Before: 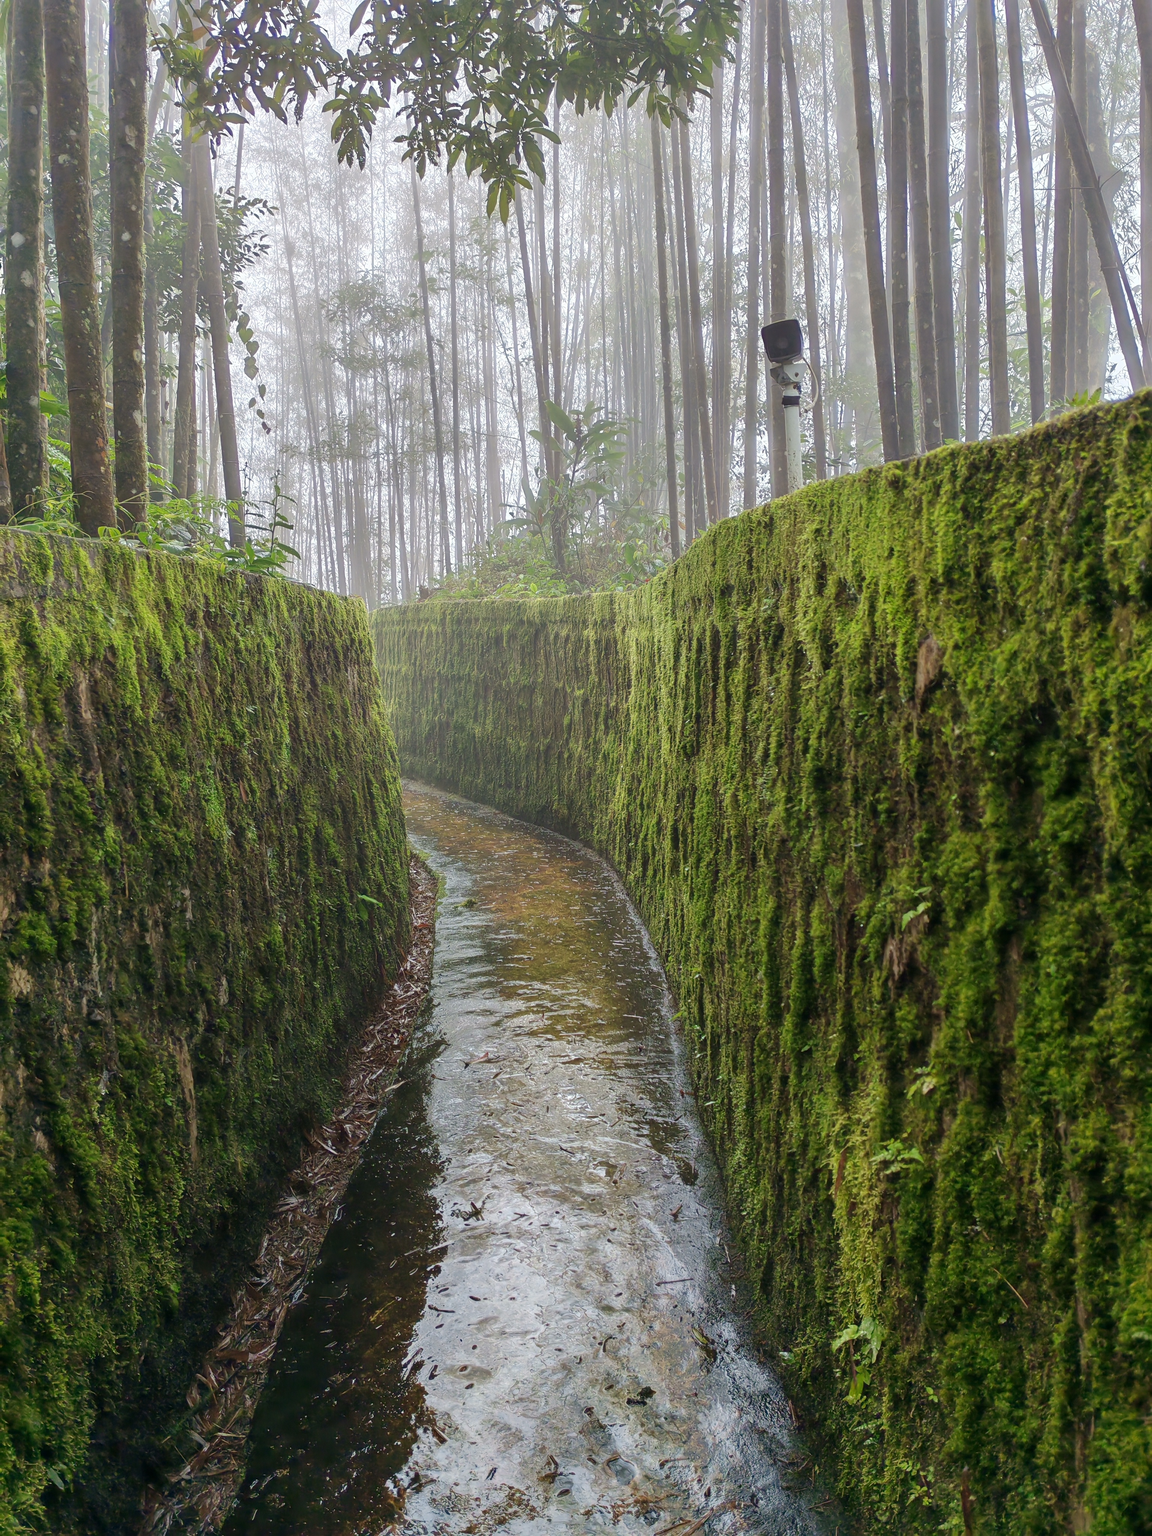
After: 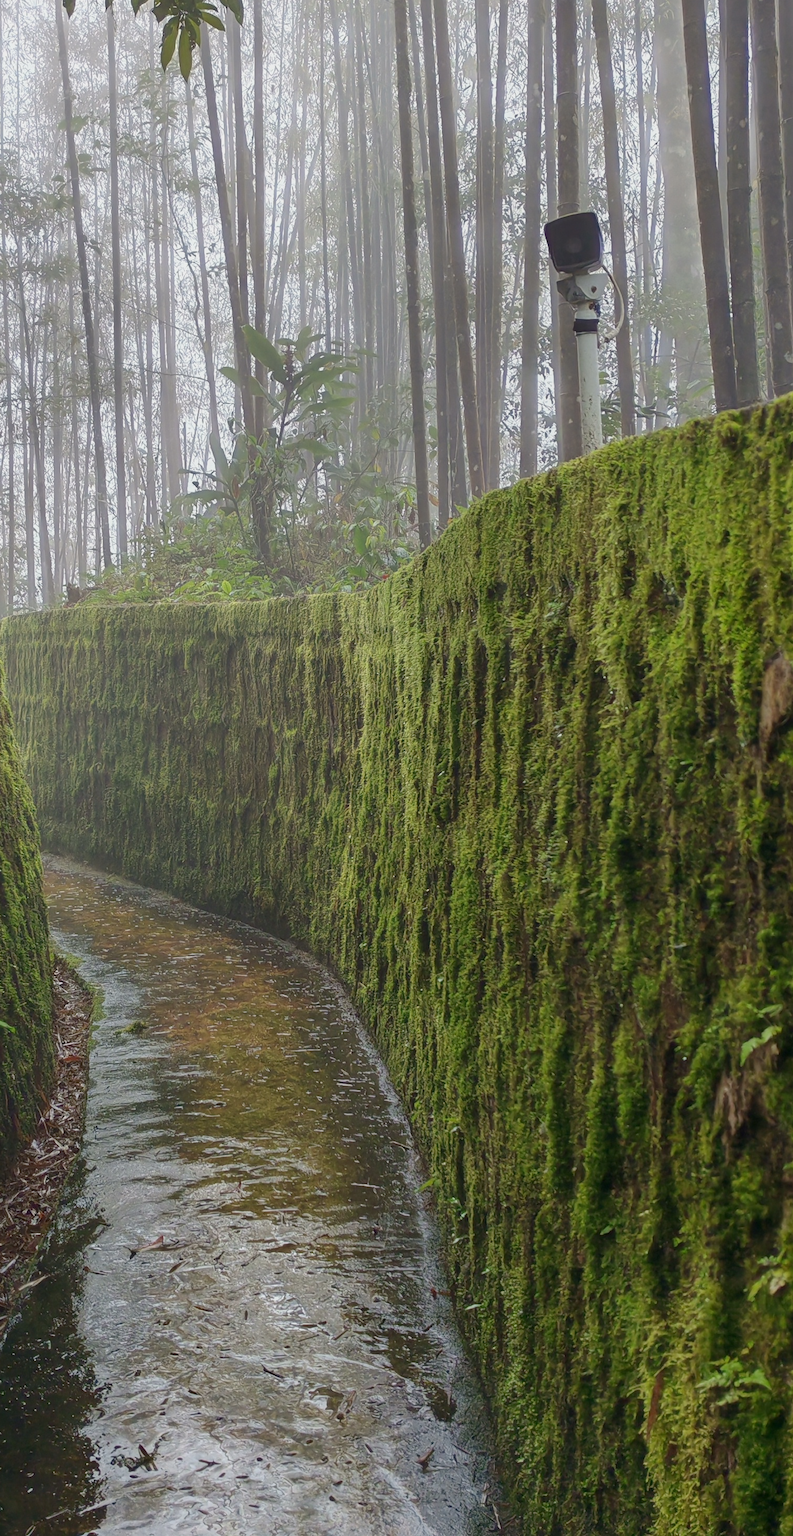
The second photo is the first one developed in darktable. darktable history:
base curve: preserve colors none
crop: left 32.277%, top 10.934%, right 18.397%, bottom 17.457%
tone equalizer: -8 EV 0.256 EV, -7 EV 0.439 EV, -6 EV 0.392 EV, -5 EV 0.243 EV, -3 EV -0.249 EV, -2 EV -0.422 EV, -1 EV -0.417 EV, +0 EV -0.248 EV
